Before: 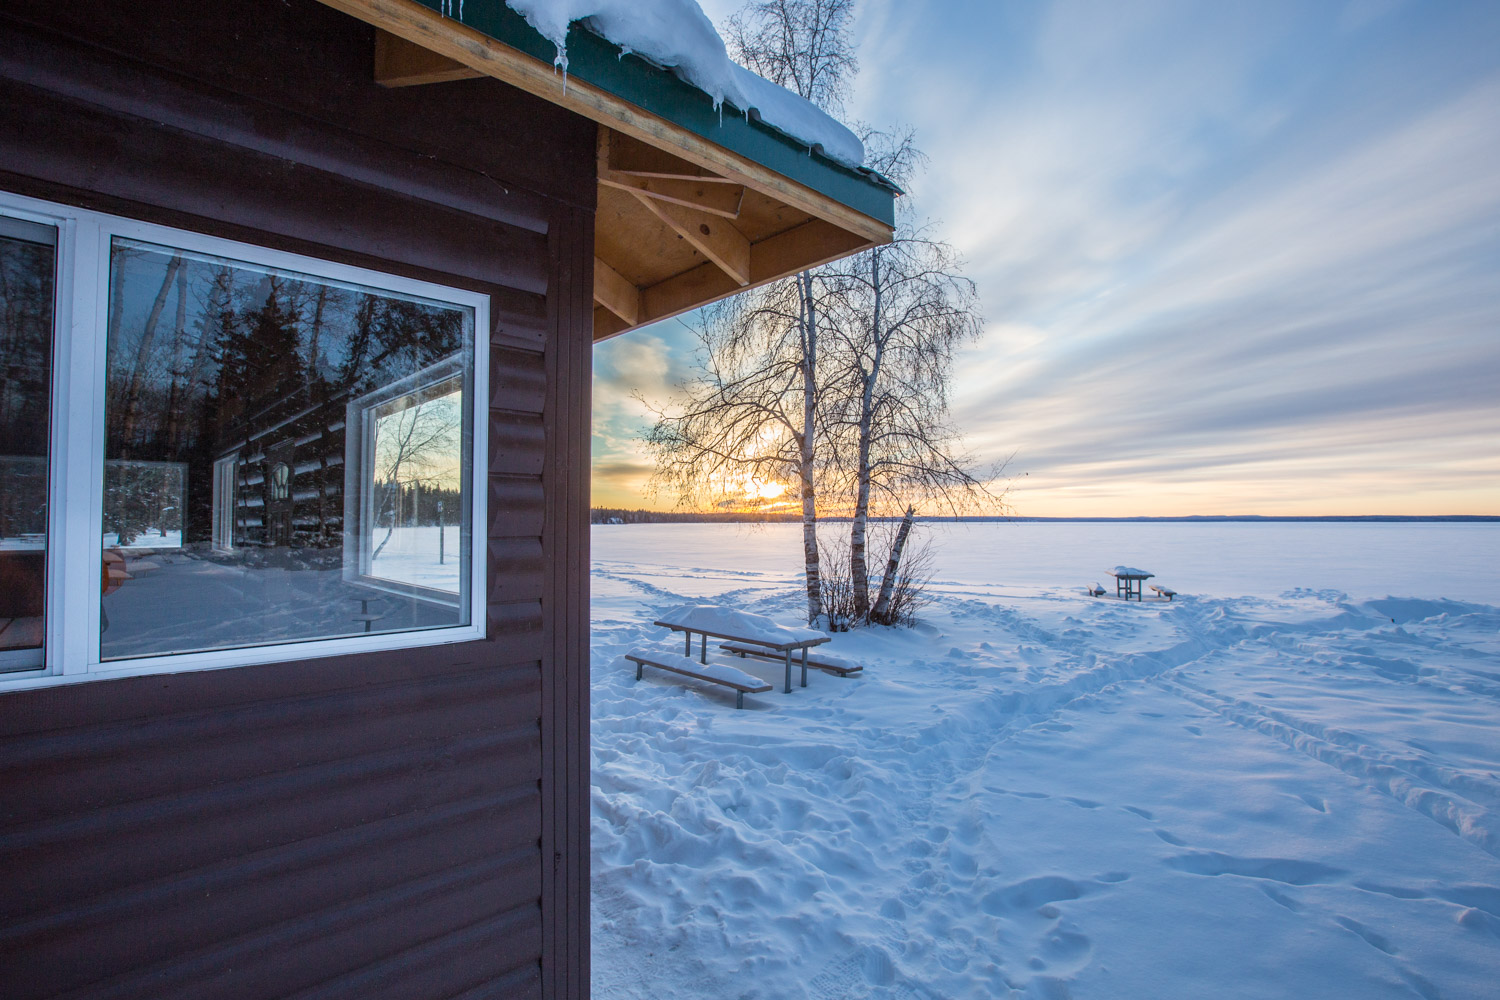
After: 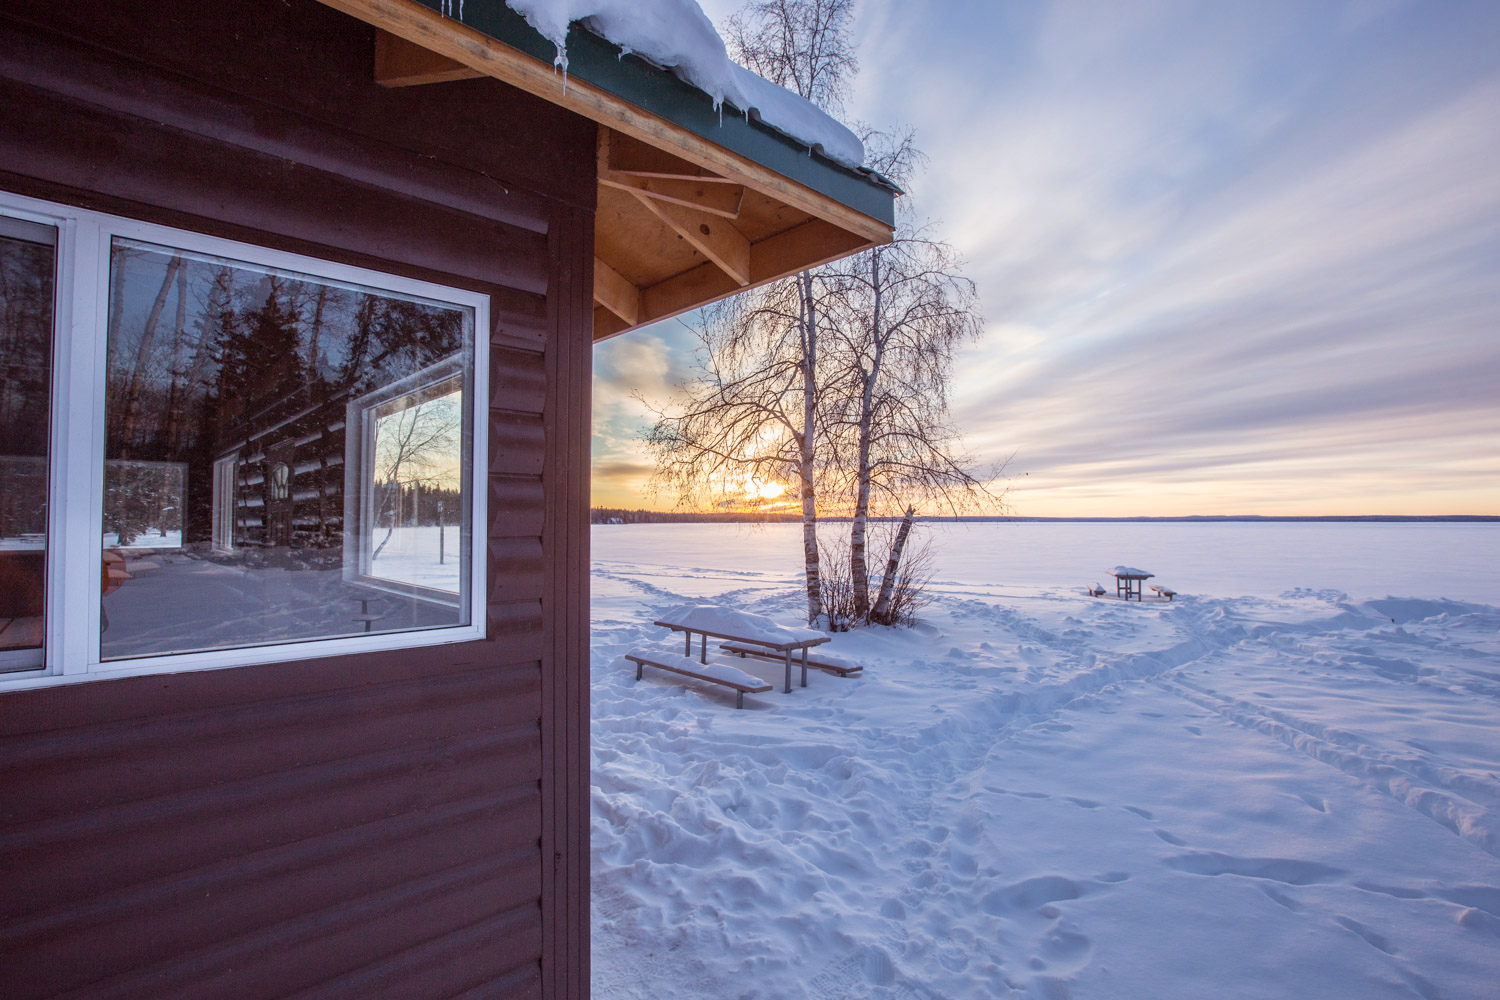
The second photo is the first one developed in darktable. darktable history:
rgb levels: mode RGB, independent channels, levels [[0, 0.474, 1], [0, 0.5, 1], [0, 0.5, 1]]
contrast brightness saturation: saturation -0.05
